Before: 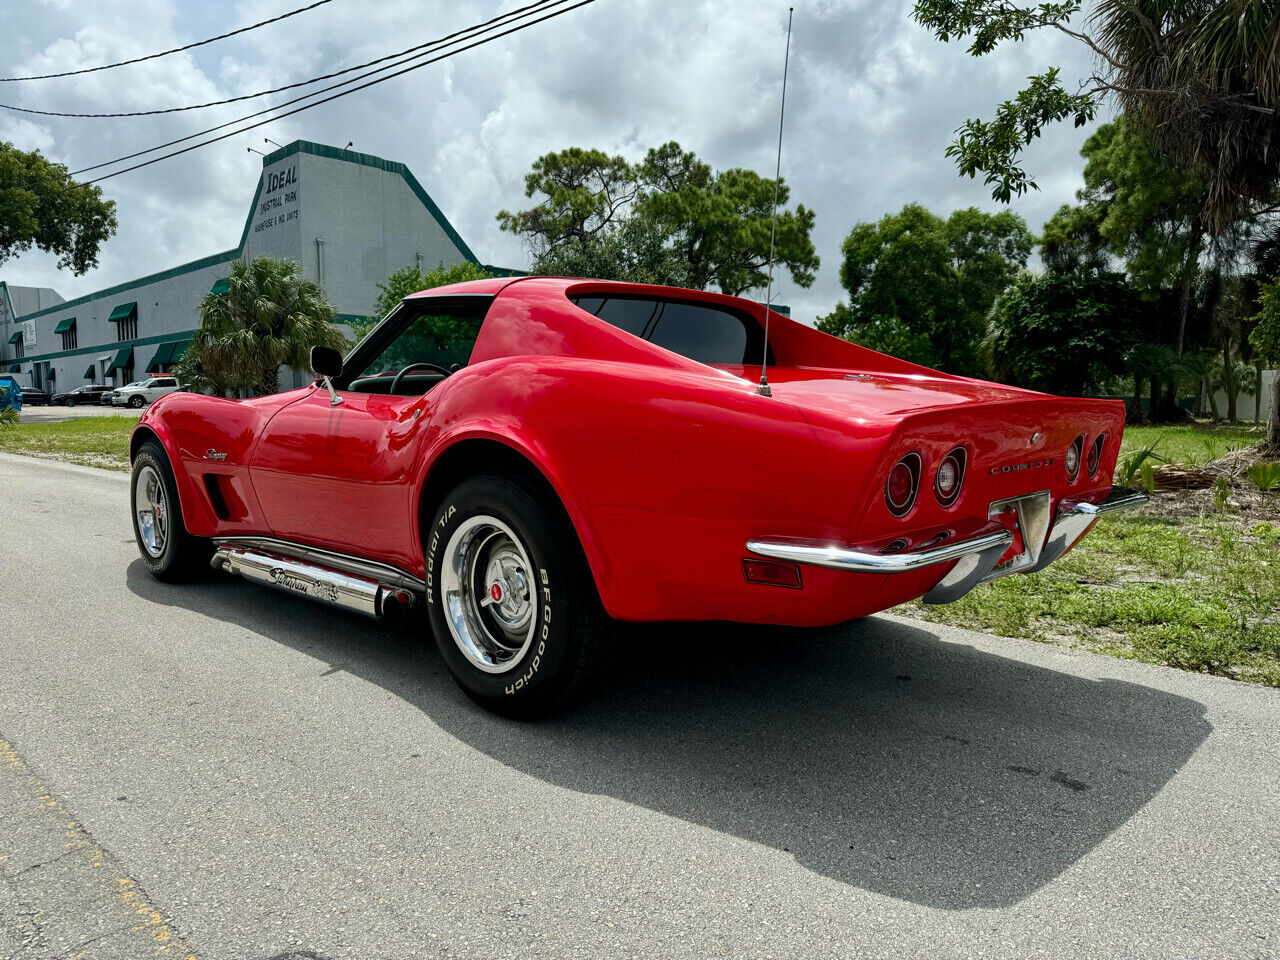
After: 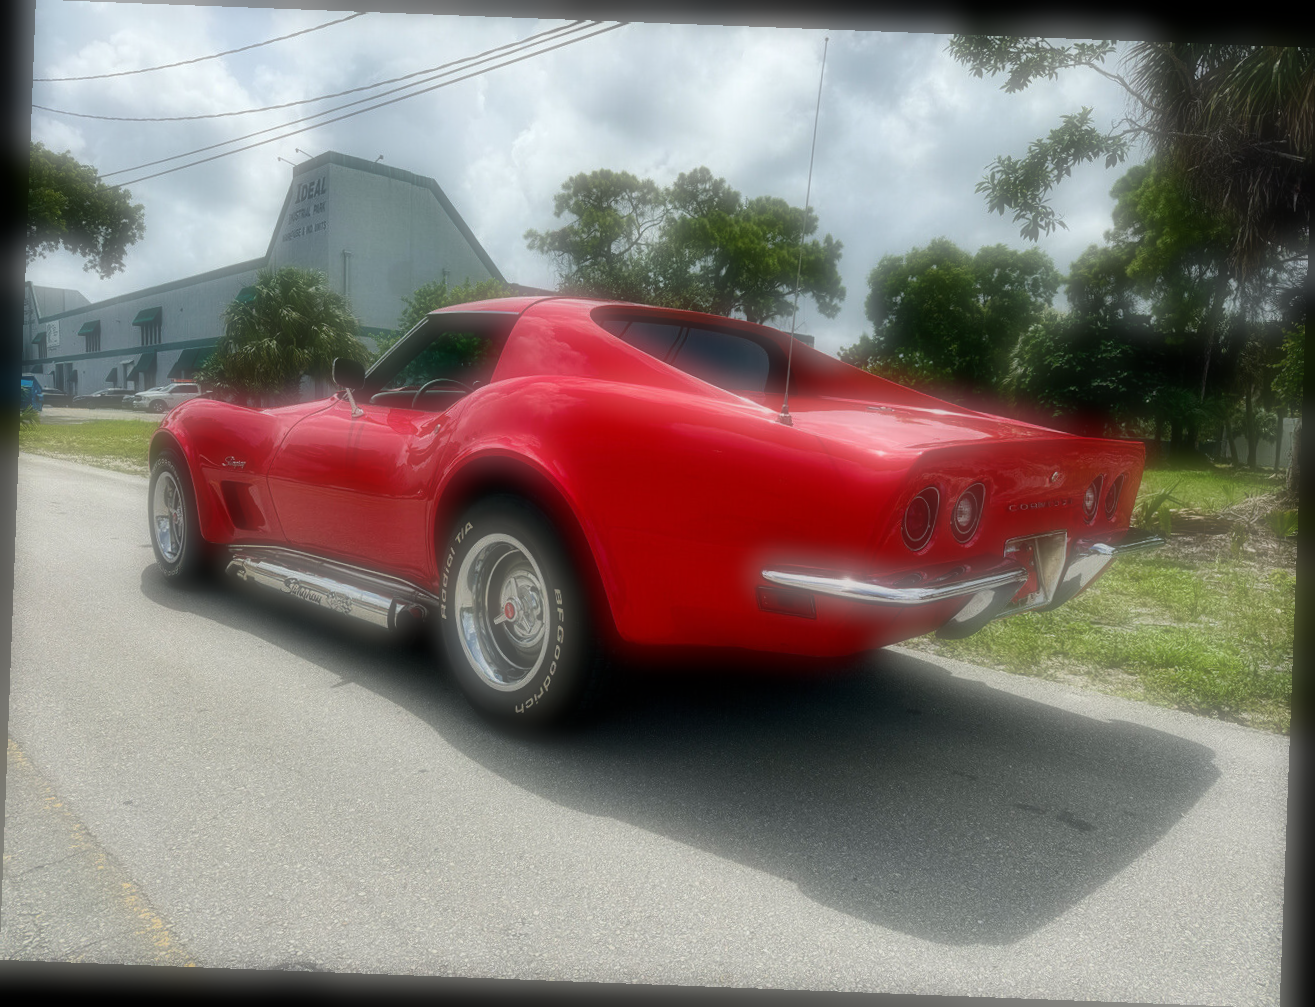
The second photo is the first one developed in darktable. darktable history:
soften: on, module defaults
rotate and perspective: rotation 2.17°, automatic cropping off
